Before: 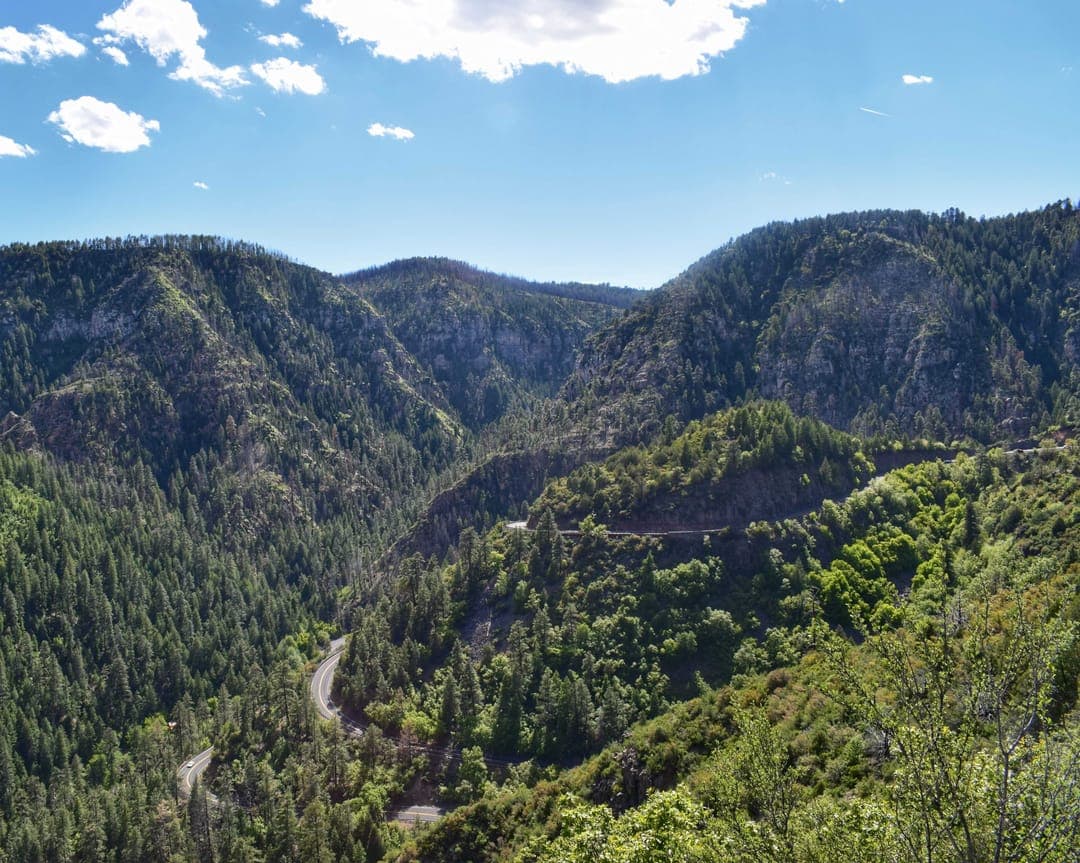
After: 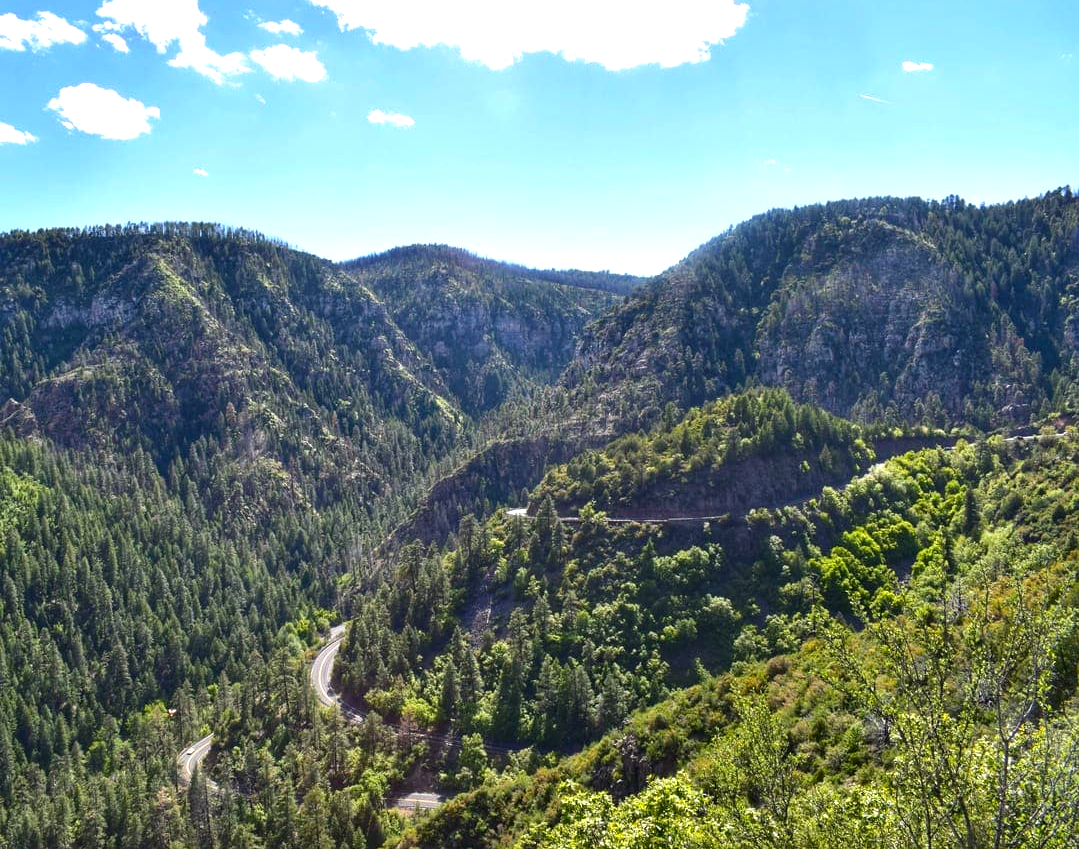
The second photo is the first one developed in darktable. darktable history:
color balance rgb: highlights gain › luminance 14.611%, perceptual saturation grading › global saturation 14.747%, perceptual brilliance grading › global brilliance 12.328%
crop: top 1.519%, right 0.039%
